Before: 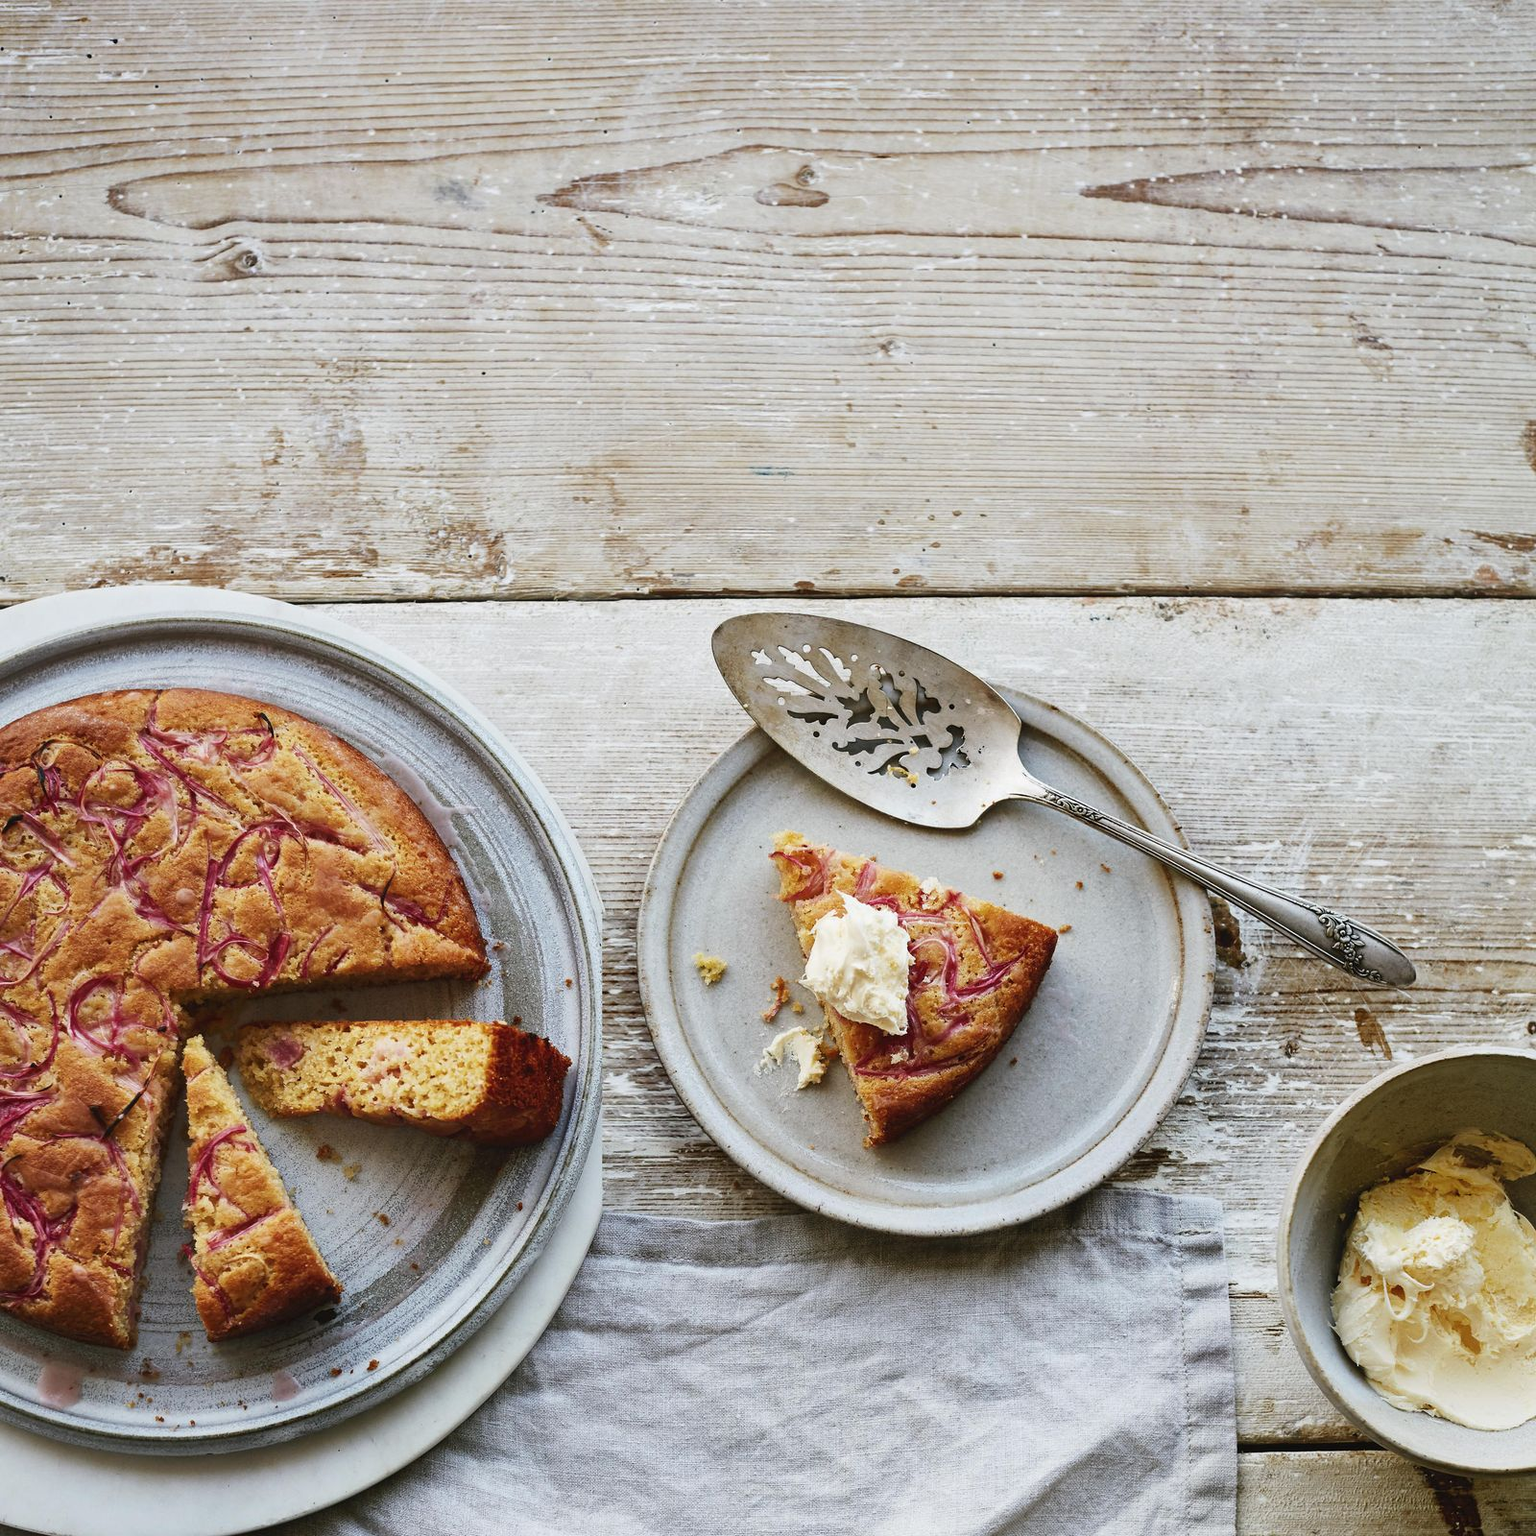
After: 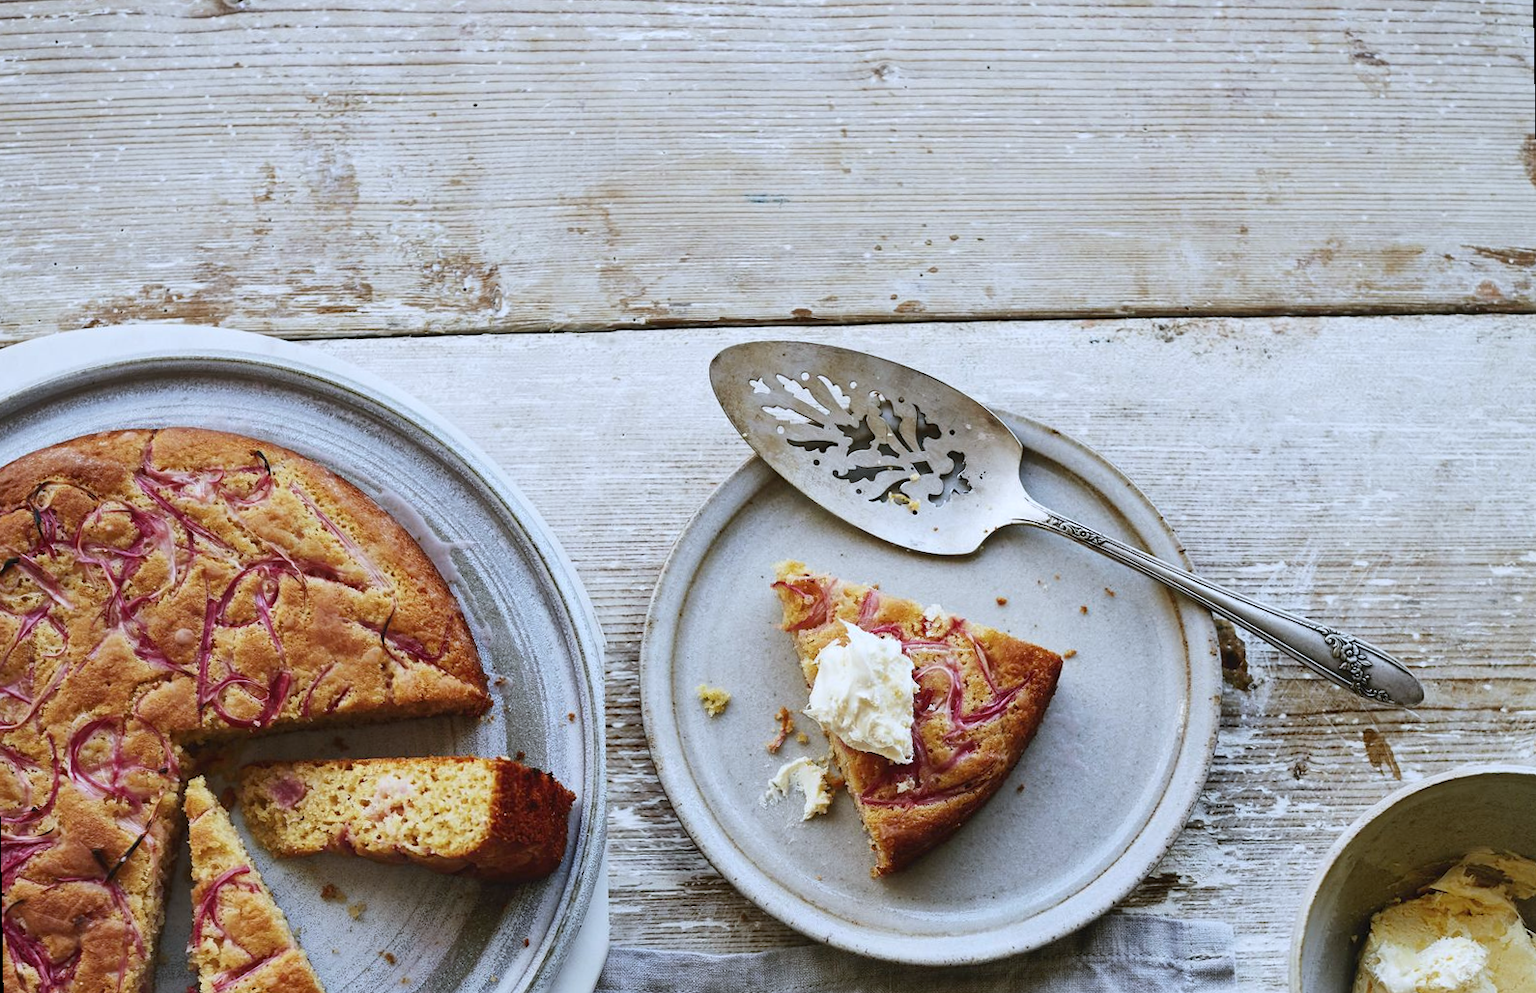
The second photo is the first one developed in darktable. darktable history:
white balance: red 0.954, blue 1.079
crop: top 16.727%, bottom 16.727%
rotate and perspective: rotation -1°, crop left 0.011, crop right 0.989, crop top 0.025, crop bottom 0.975
